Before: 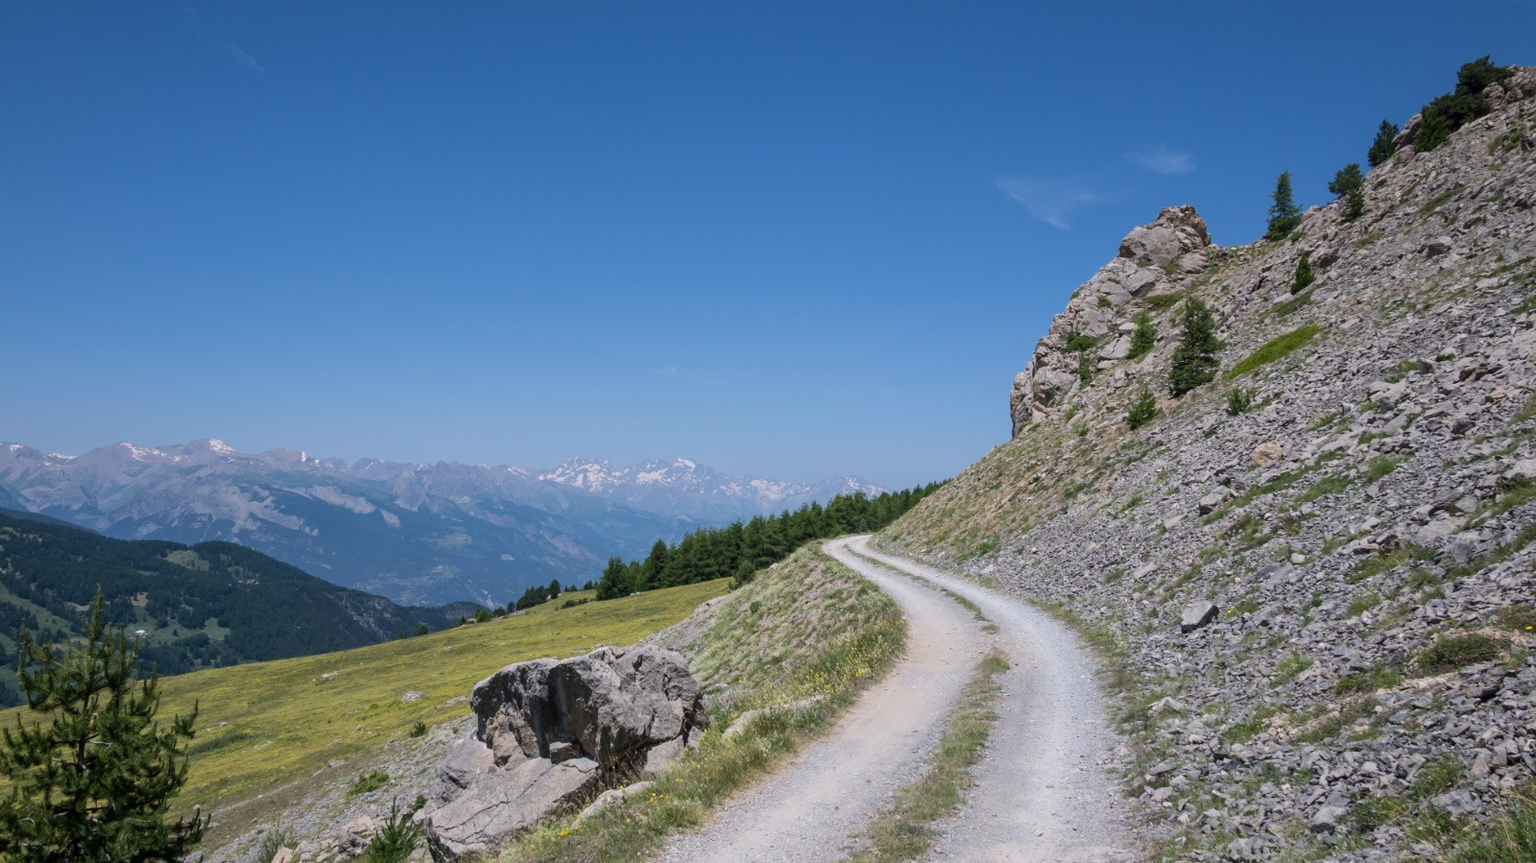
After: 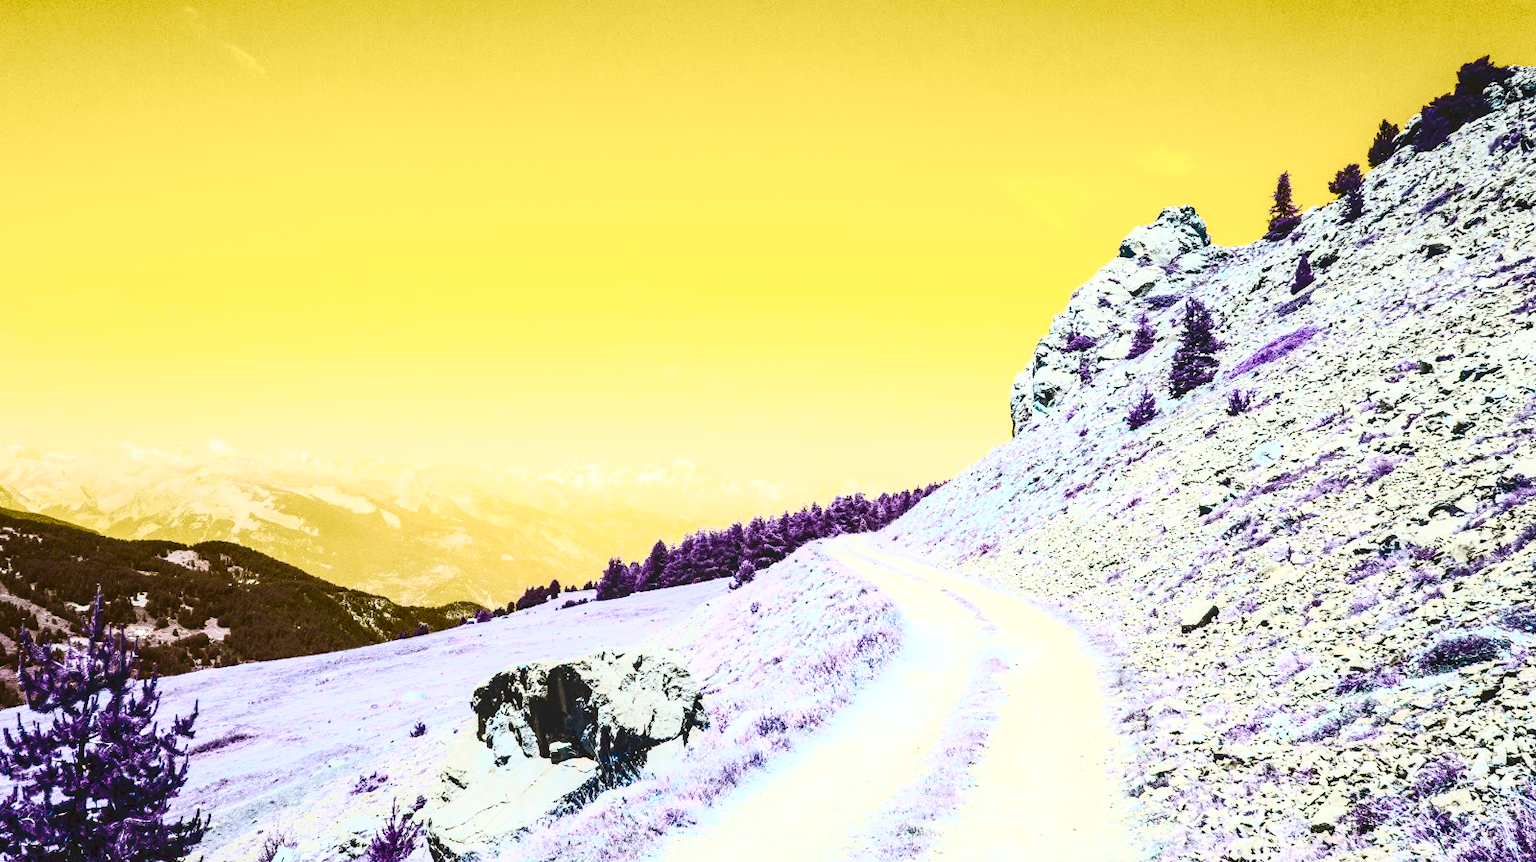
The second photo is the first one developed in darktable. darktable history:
exposure: exposure 1 EV, compensate highlight preservation false
white balance: red 0.988, blue 1.017
crop: bottom 0.071%
contrast brightness saturation: contrast 0.93, brightness 0.2
local contrast: on, module defaults
tone curve: curves: ch0 [(0, 0) (0.003, 0.059) (0.011, 0.059) (0.025, 0.057) (0.044, 0.055) (0.069, 0.057) (0.1, 0.083) (0.136, 0.128) (0.177, 0.185) (0.224, 0.242) (0.277, 0.308) (0.335, 0.383) (0.399, 0.468) (0.468, 0.547) (0.543, 0.632) (0.623, 0.71) (0.709, 0.801) (0.801, 0.859) (0.898, 0.922) (1, 1)], preserve colors none
color balance rgb: hue shift 180°, global vibrance 50%, contrast 0.32%
